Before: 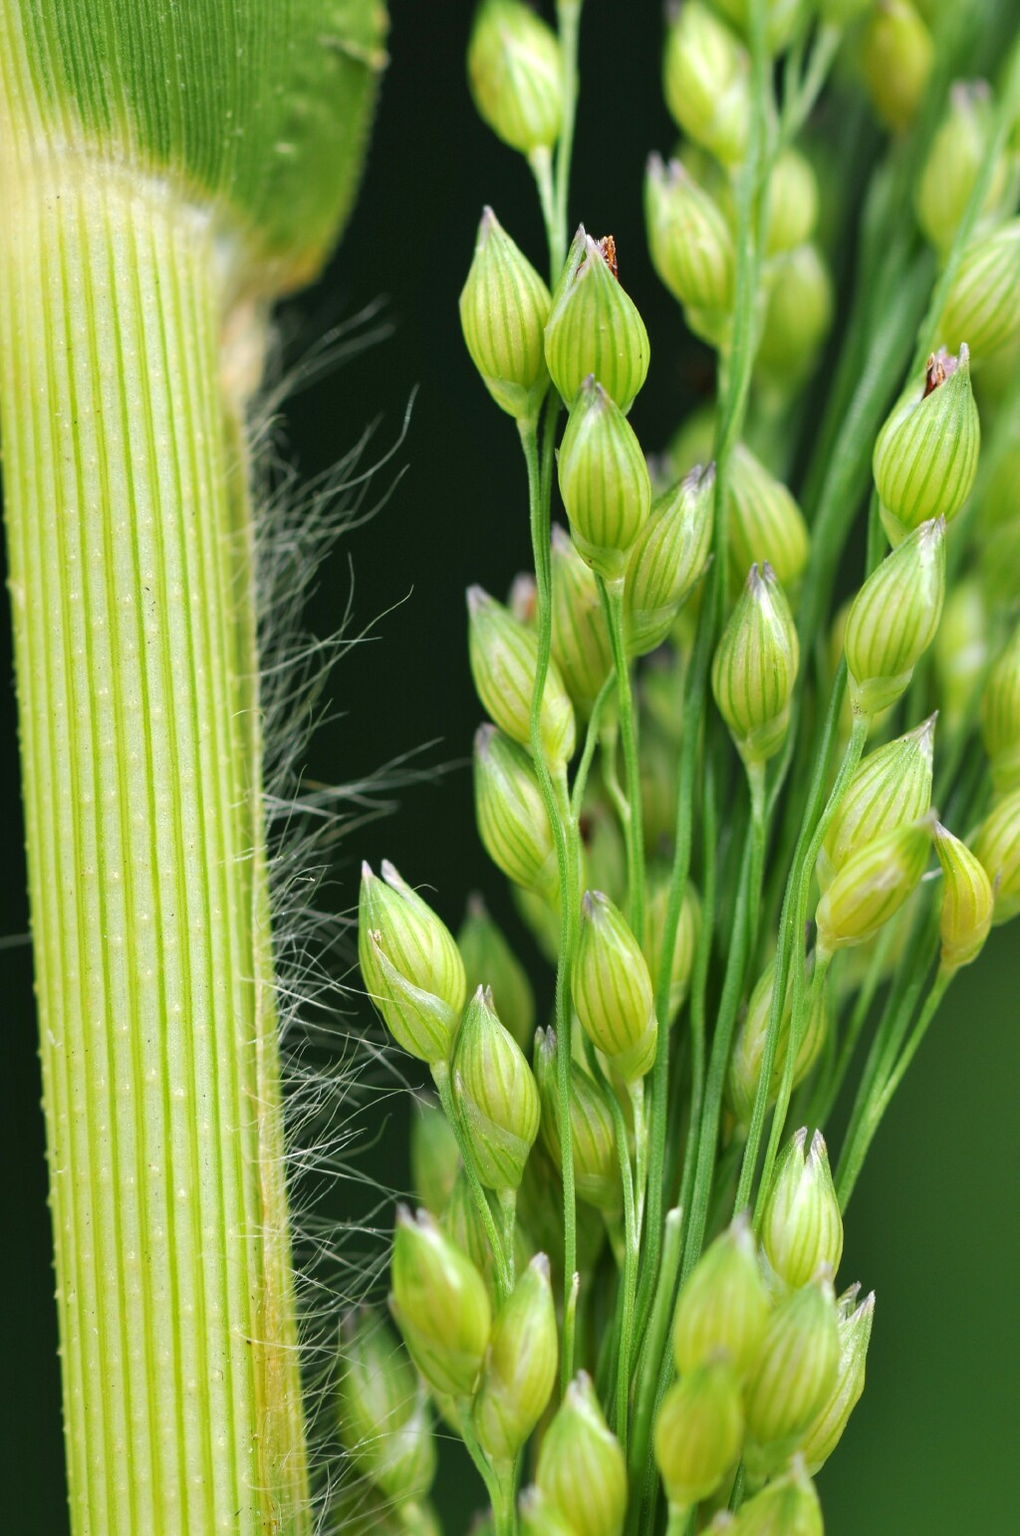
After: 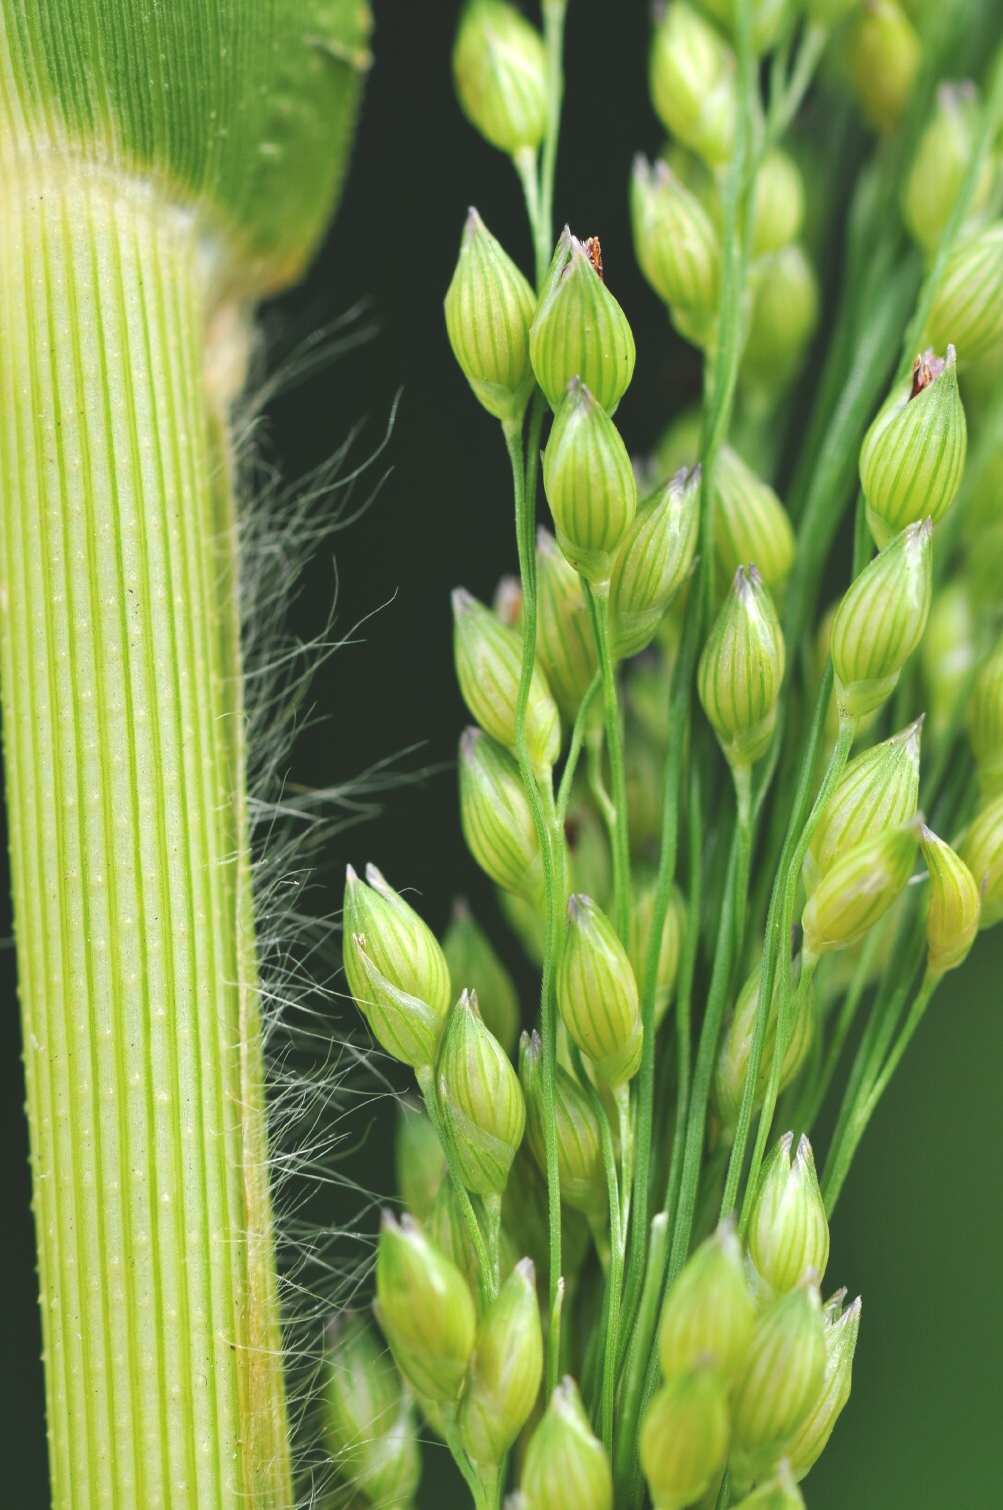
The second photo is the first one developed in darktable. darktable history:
crop: left 1.743%, right 0.268%, bottom 2.011%
exposure: black level correction -0.015, compensate highlight preservation false
